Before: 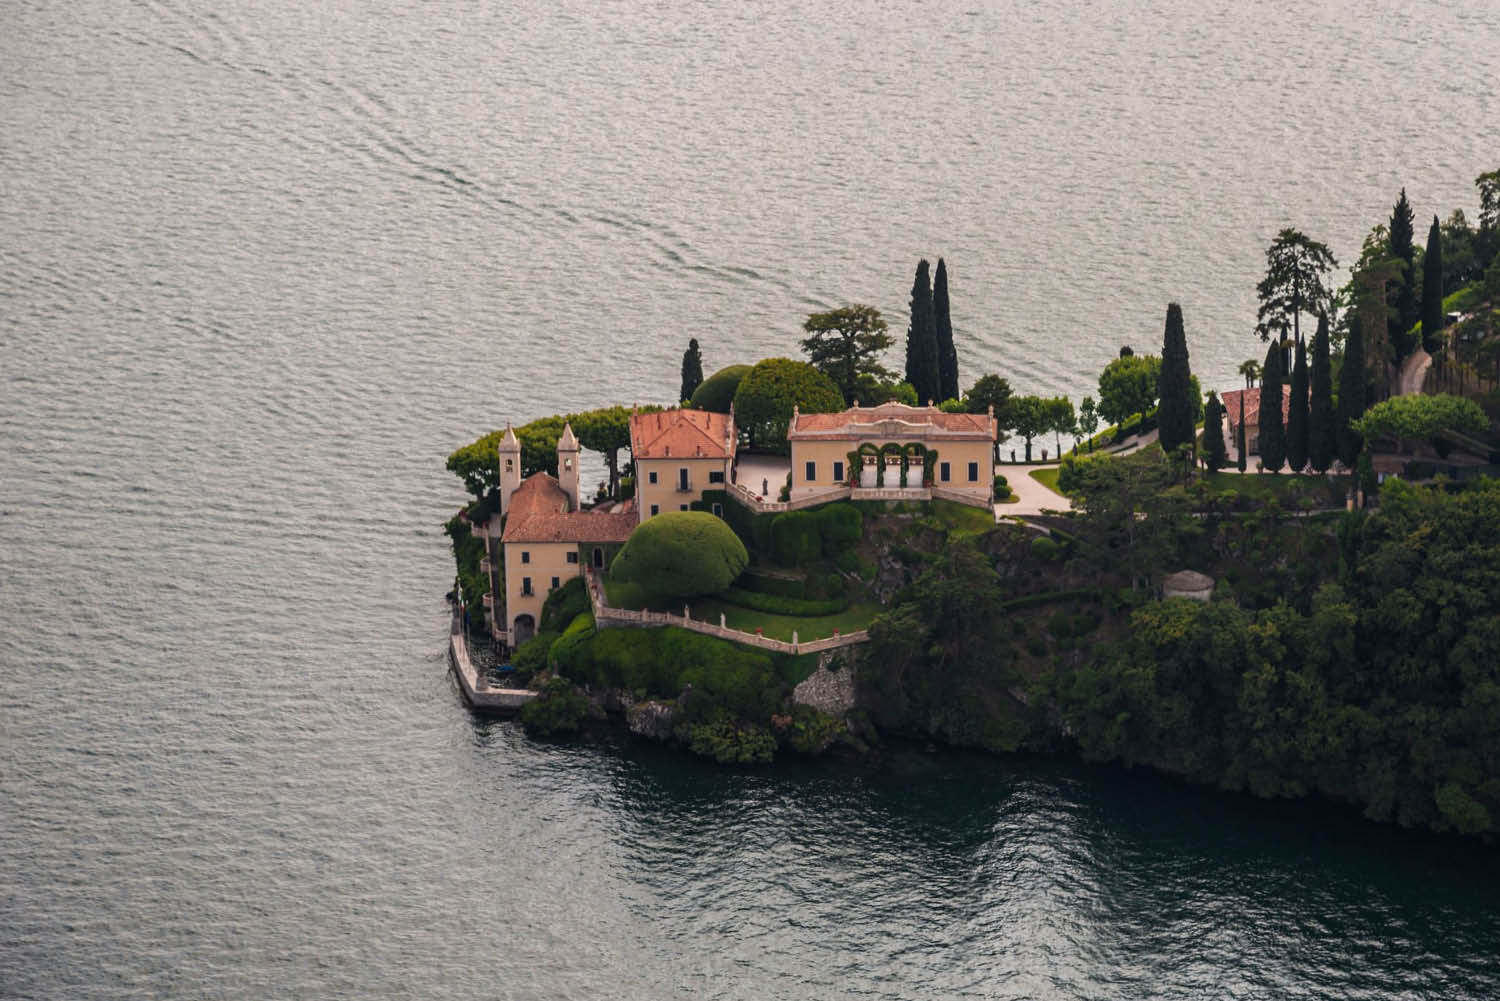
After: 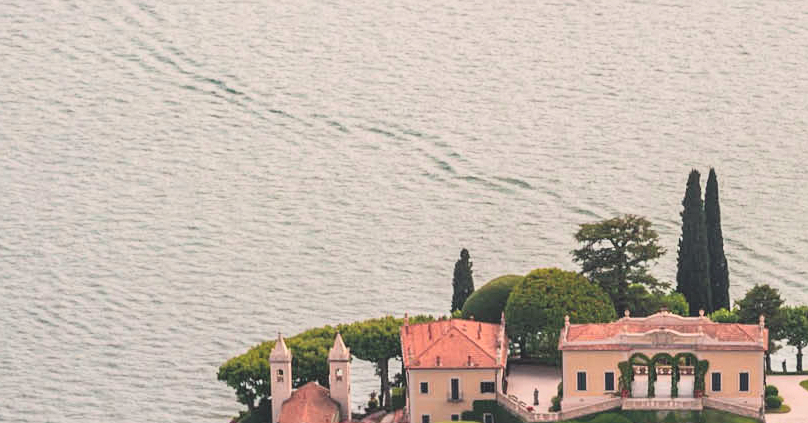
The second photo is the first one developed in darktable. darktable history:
contrast brightness saturation: contrast -0.26, saturation -0.43
tone curve: curves: ch0 [(0, 0.005) (0.103, 0.097) (0.18, 0.22) (0.378, 0.482) (0.504, 0.631) (0.663, 0.801) (0.834, 0.914) (1, 0.971)]; ch1 [(0, 0) (0.172, 0.123) (0.324, 0.253) (0.396, 0.388) (0.478, 0.461) (0.499, 0.498) (0.545, 0.587) (0.604, 0.692) (0.704, 0.818) (1, 1)]; ch2 [(0, 0) (0.411, 0.424) (0.496, 0.5) (0.521, 0.537) (0.555, 0.585) (0.628, 0.703) (1, 1)], color space Lab, independent channels, preserve colors none
sharpen: radius 1.272, amount 0.305, threshold 0
color balance: contrast 10%
crop: left 15.306%, top 9.065%, right 30.789%, bottom 48.638%
